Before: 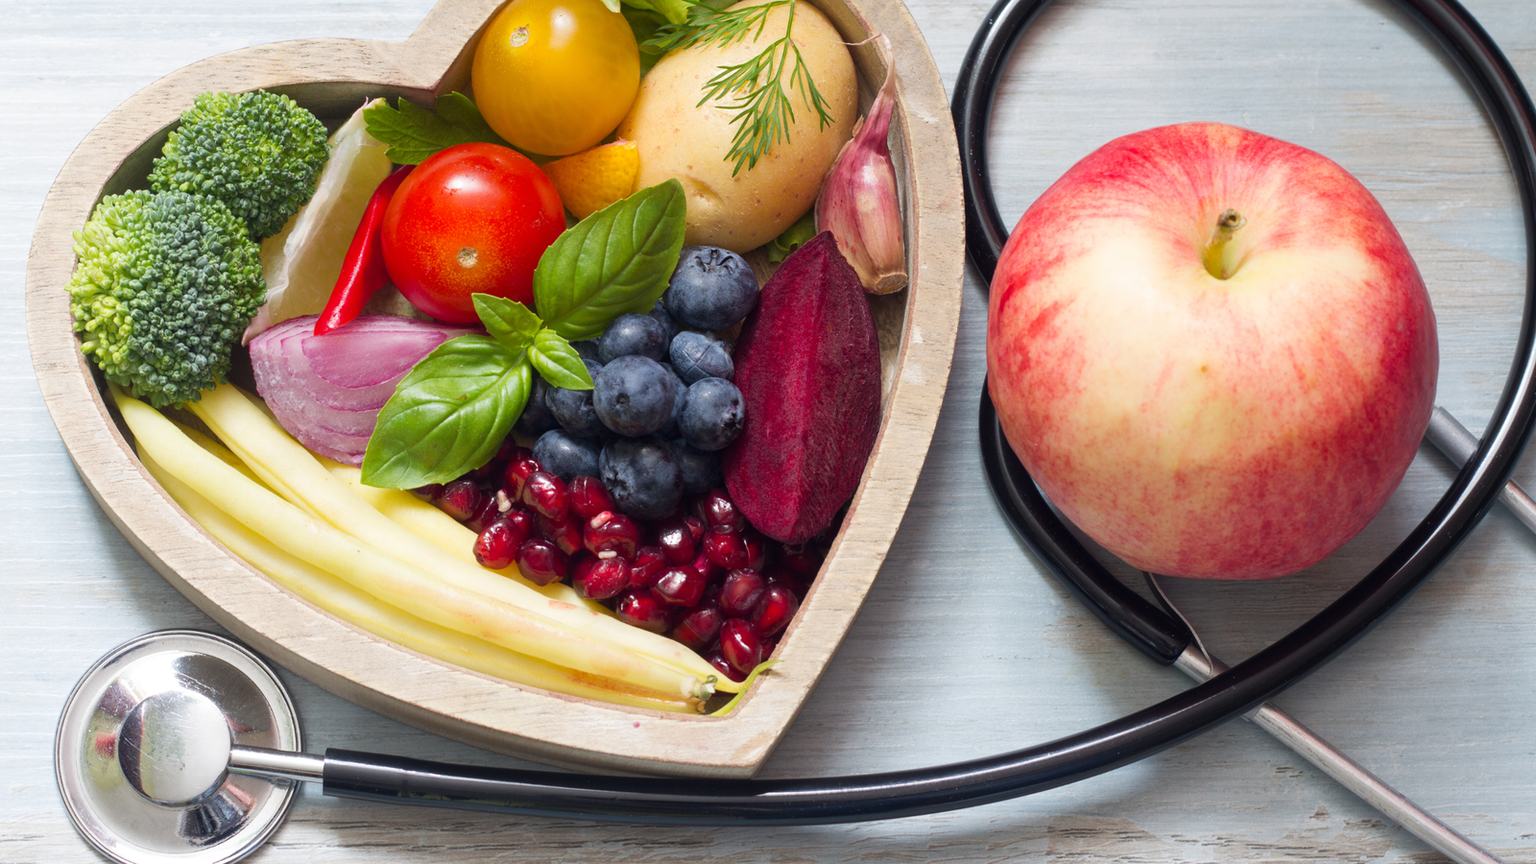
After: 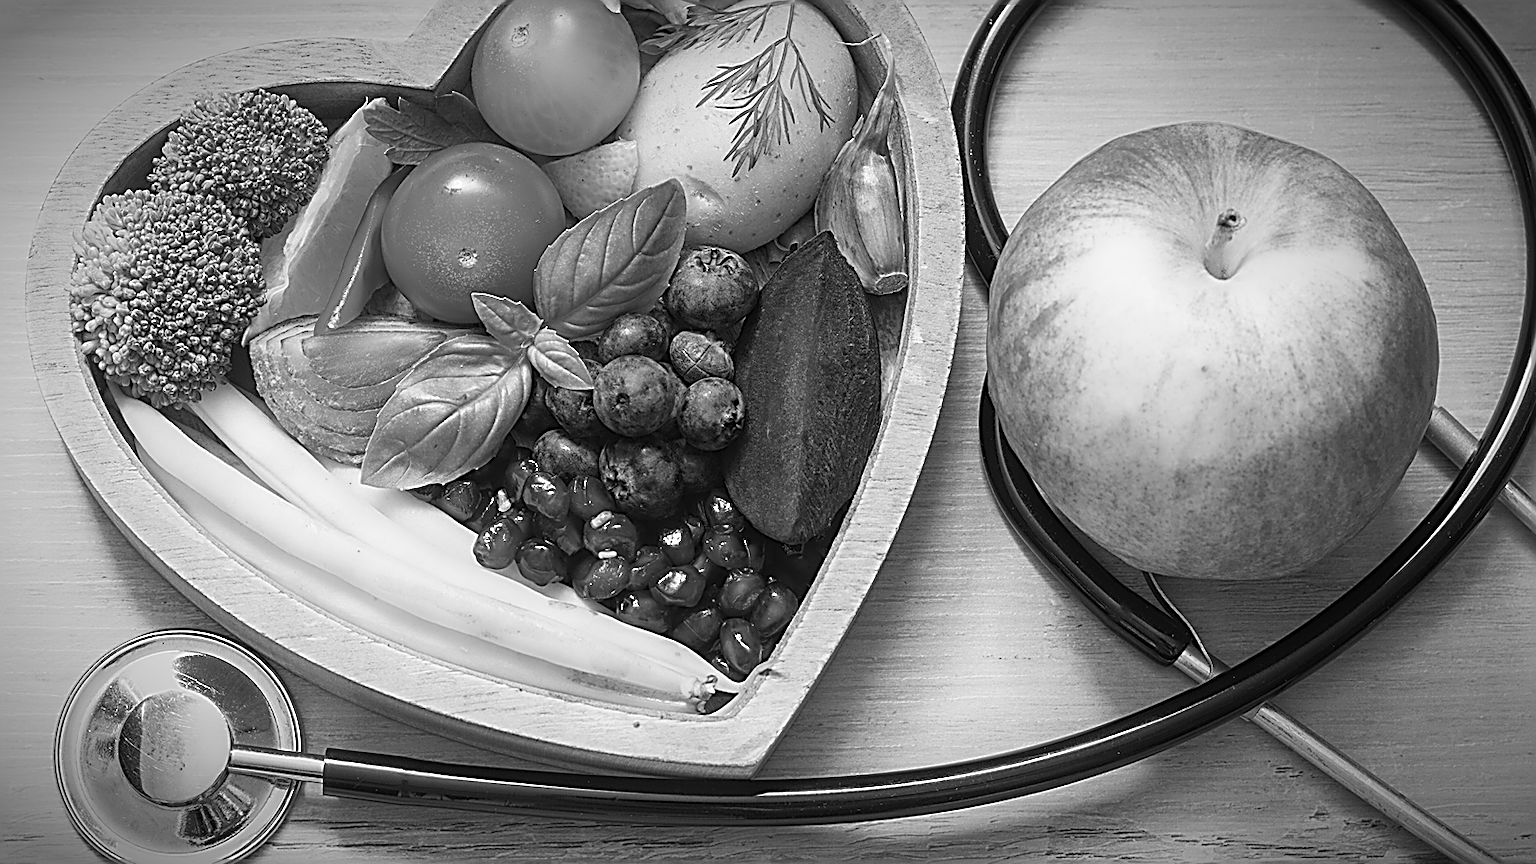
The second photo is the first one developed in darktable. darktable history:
sharpen: amount 2
shadows and highlights: shadows 0, highlights 40
local contrast: detail 110%
vignetting: fall-off start 67.5%, fall-off radius 67.23%, brightness -0.813, automatic ratio true
color correction: highlights a* 19.59, highlights b* 27.49, shadows a* 3.46, shadows b* -17.28, saturation 0.73
monochrome: on, module defaults
